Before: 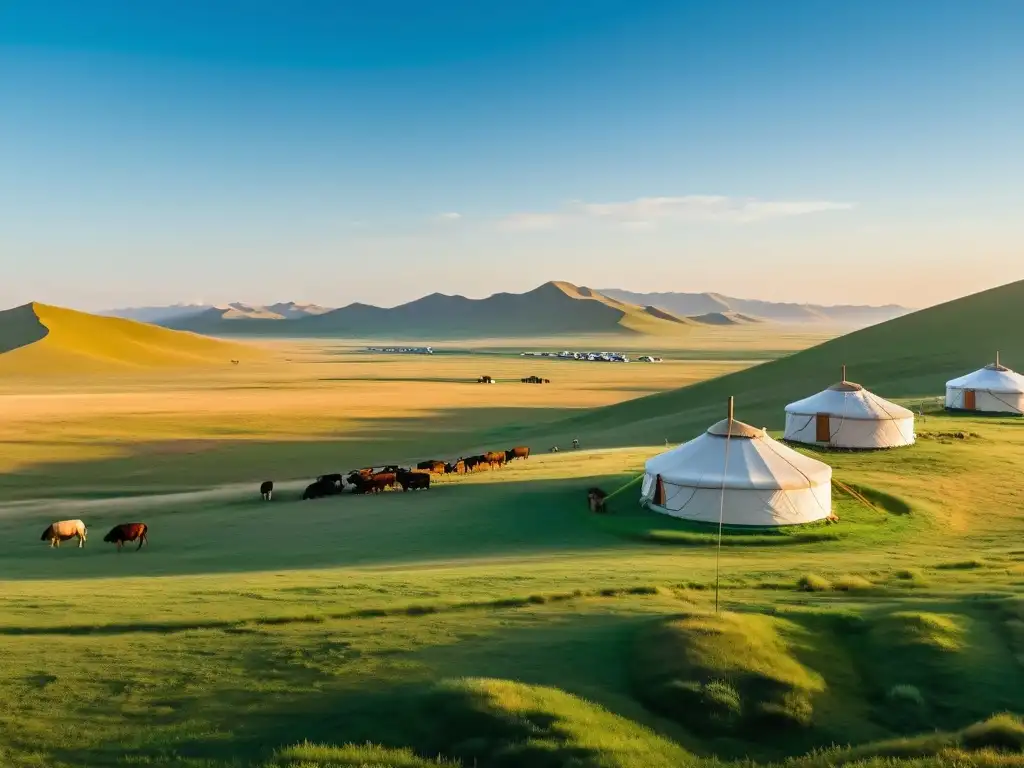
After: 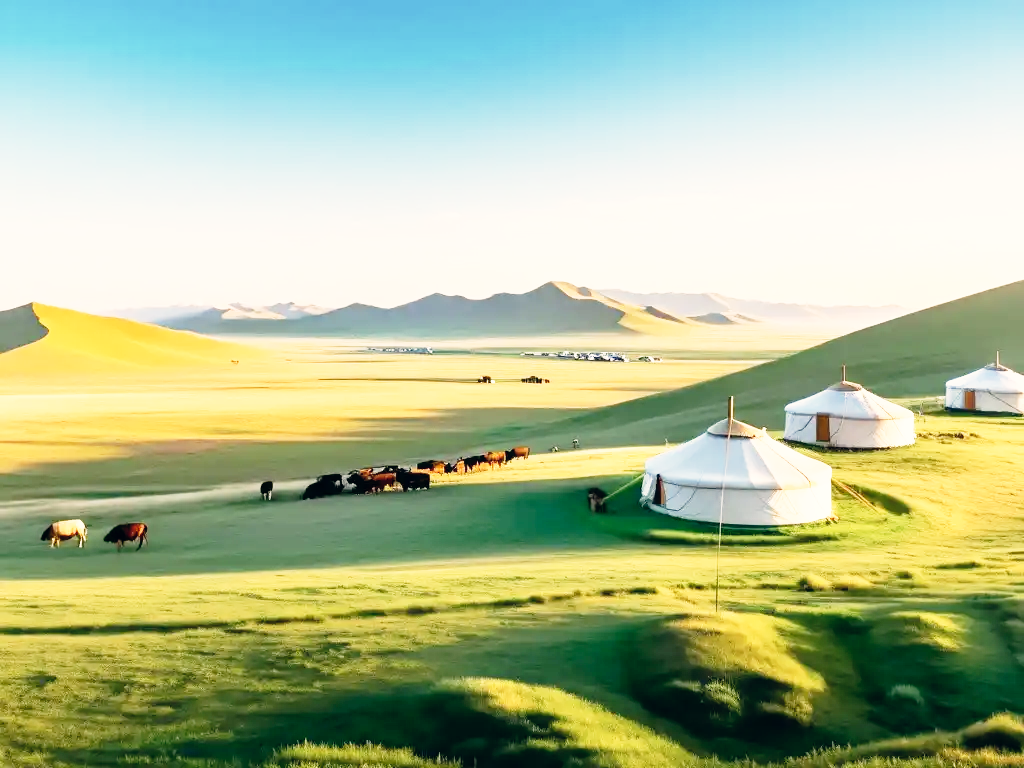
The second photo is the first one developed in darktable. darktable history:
base curve: curves: ch0 [(0, 0) (0.012, 0.01) (0.073, 0.168) (0.31, 0.711) (0.645, 0.957) (1, 1)], preserve colors none
color correction: highlights a* 2.75, highlights b* 5, shadows a* -2.04, shadows b* -4.84, saturation 0.8
exposure: exposure 0.217 EV, compensate highlight preservation false
